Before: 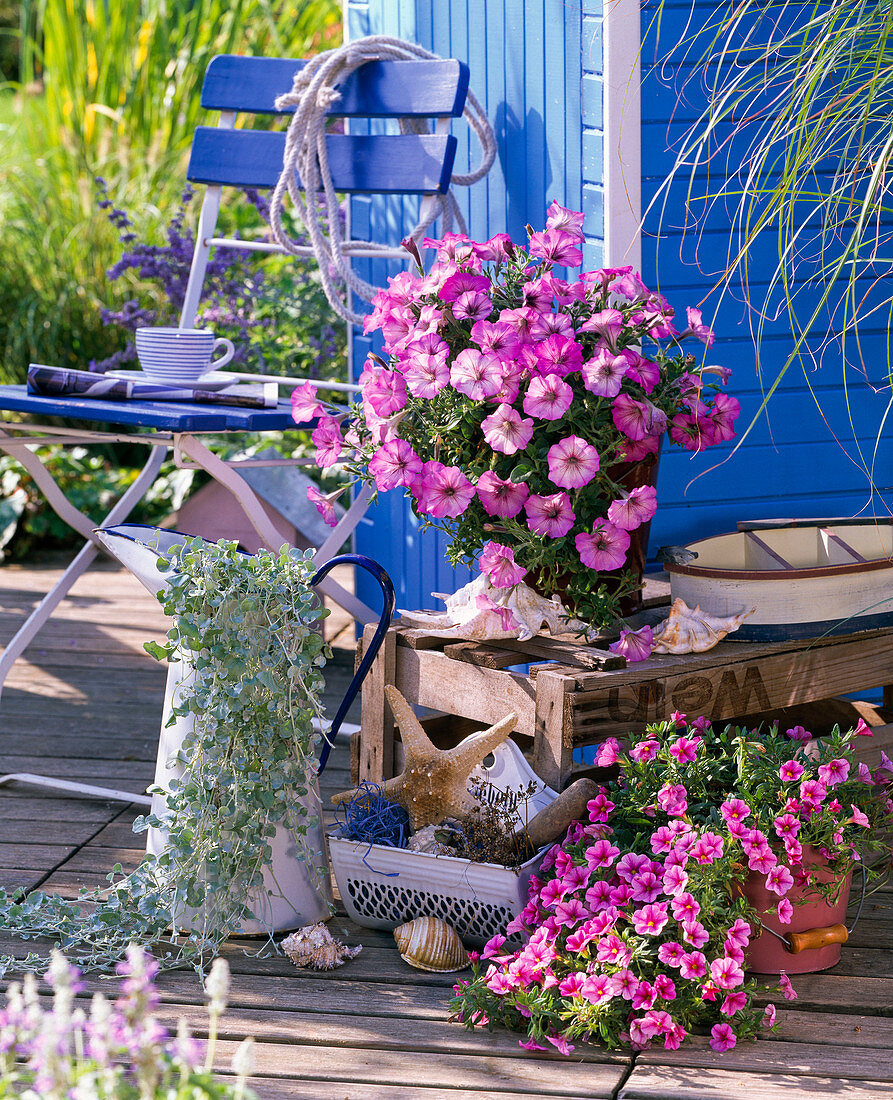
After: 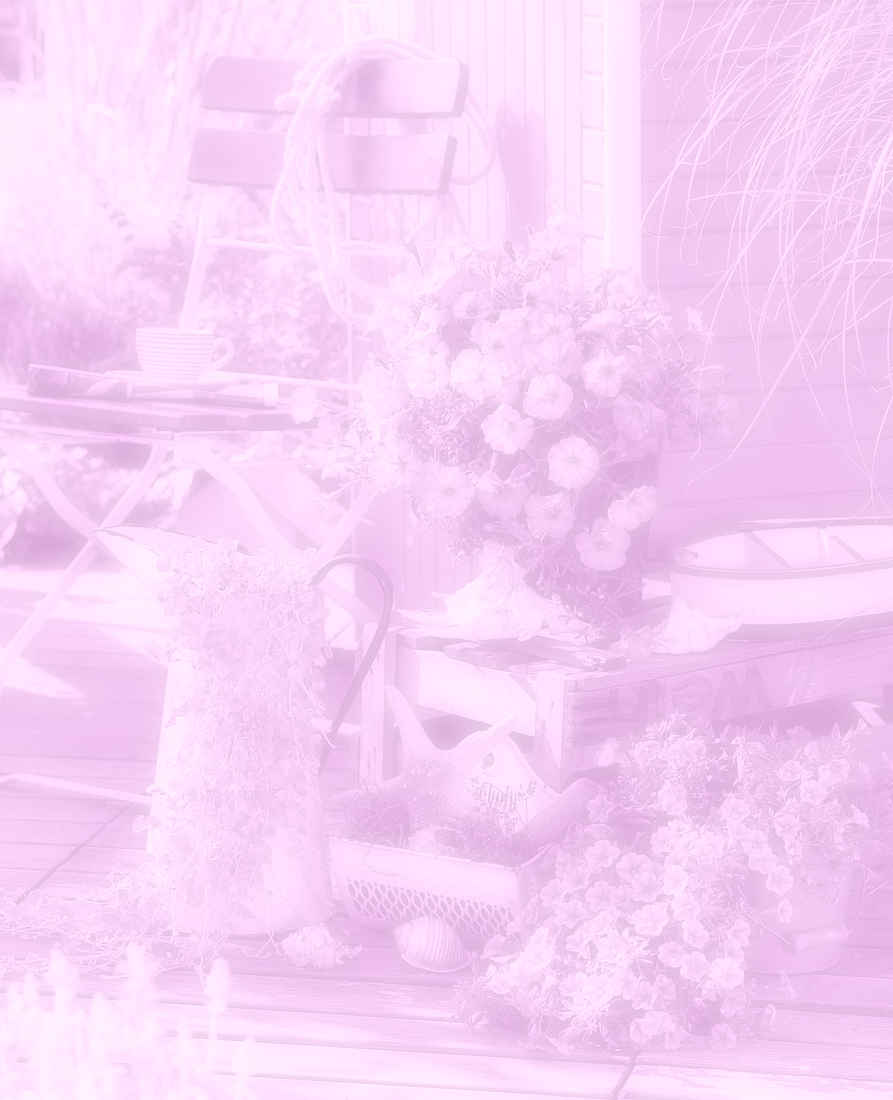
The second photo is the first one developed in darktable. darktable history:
white balance: red 0.984, blue 1.059
colorize: hue 331.2°, saturation 75%, source mix 30.28%, lightness 70.52%, version 1
soften: on, module defaults
